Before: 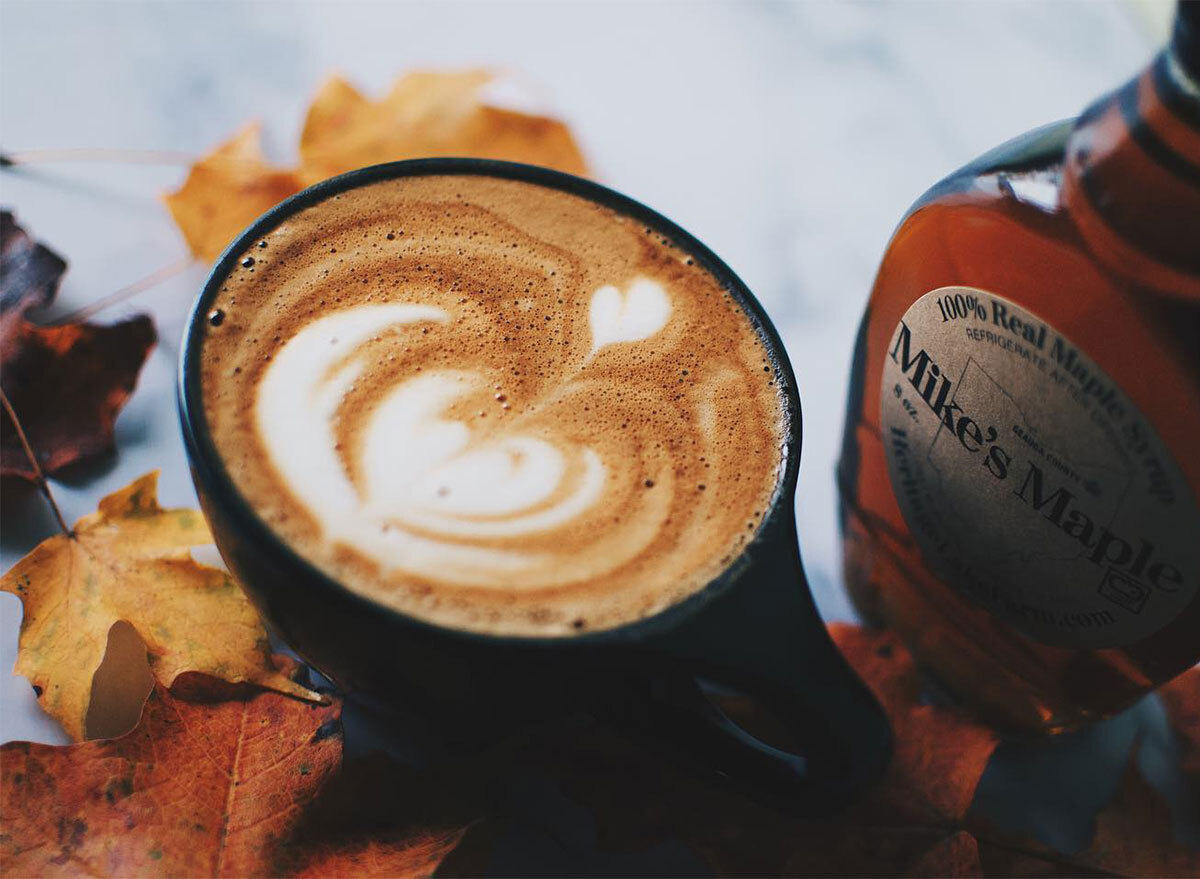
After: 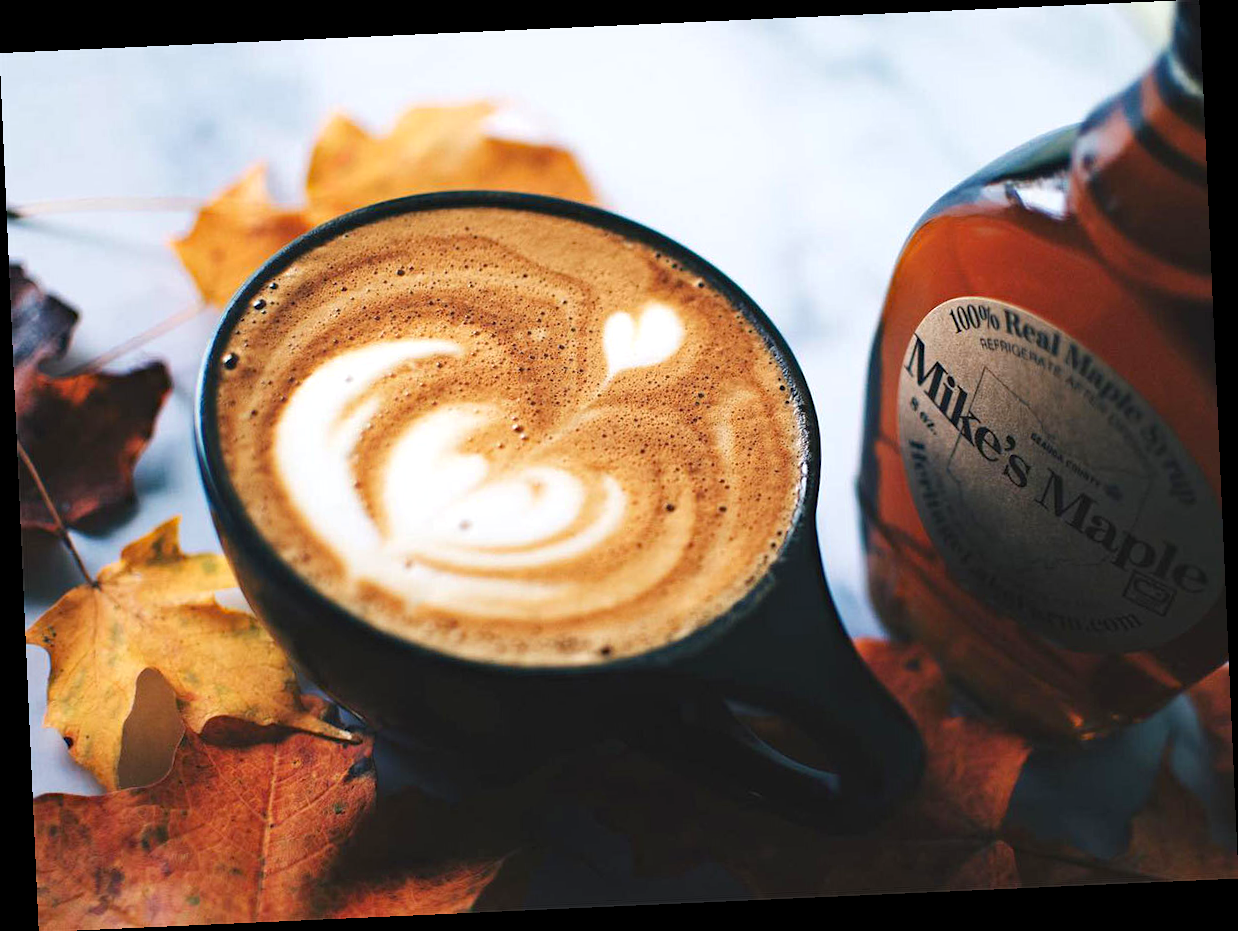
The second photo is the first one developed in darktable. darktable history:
exposure: exposure 0.485 EV, compensate highlight preservation false
haze removal: compatibility mode true, adaptive false
rotate and perspective: rotation -2.56°, automatic cropping off
